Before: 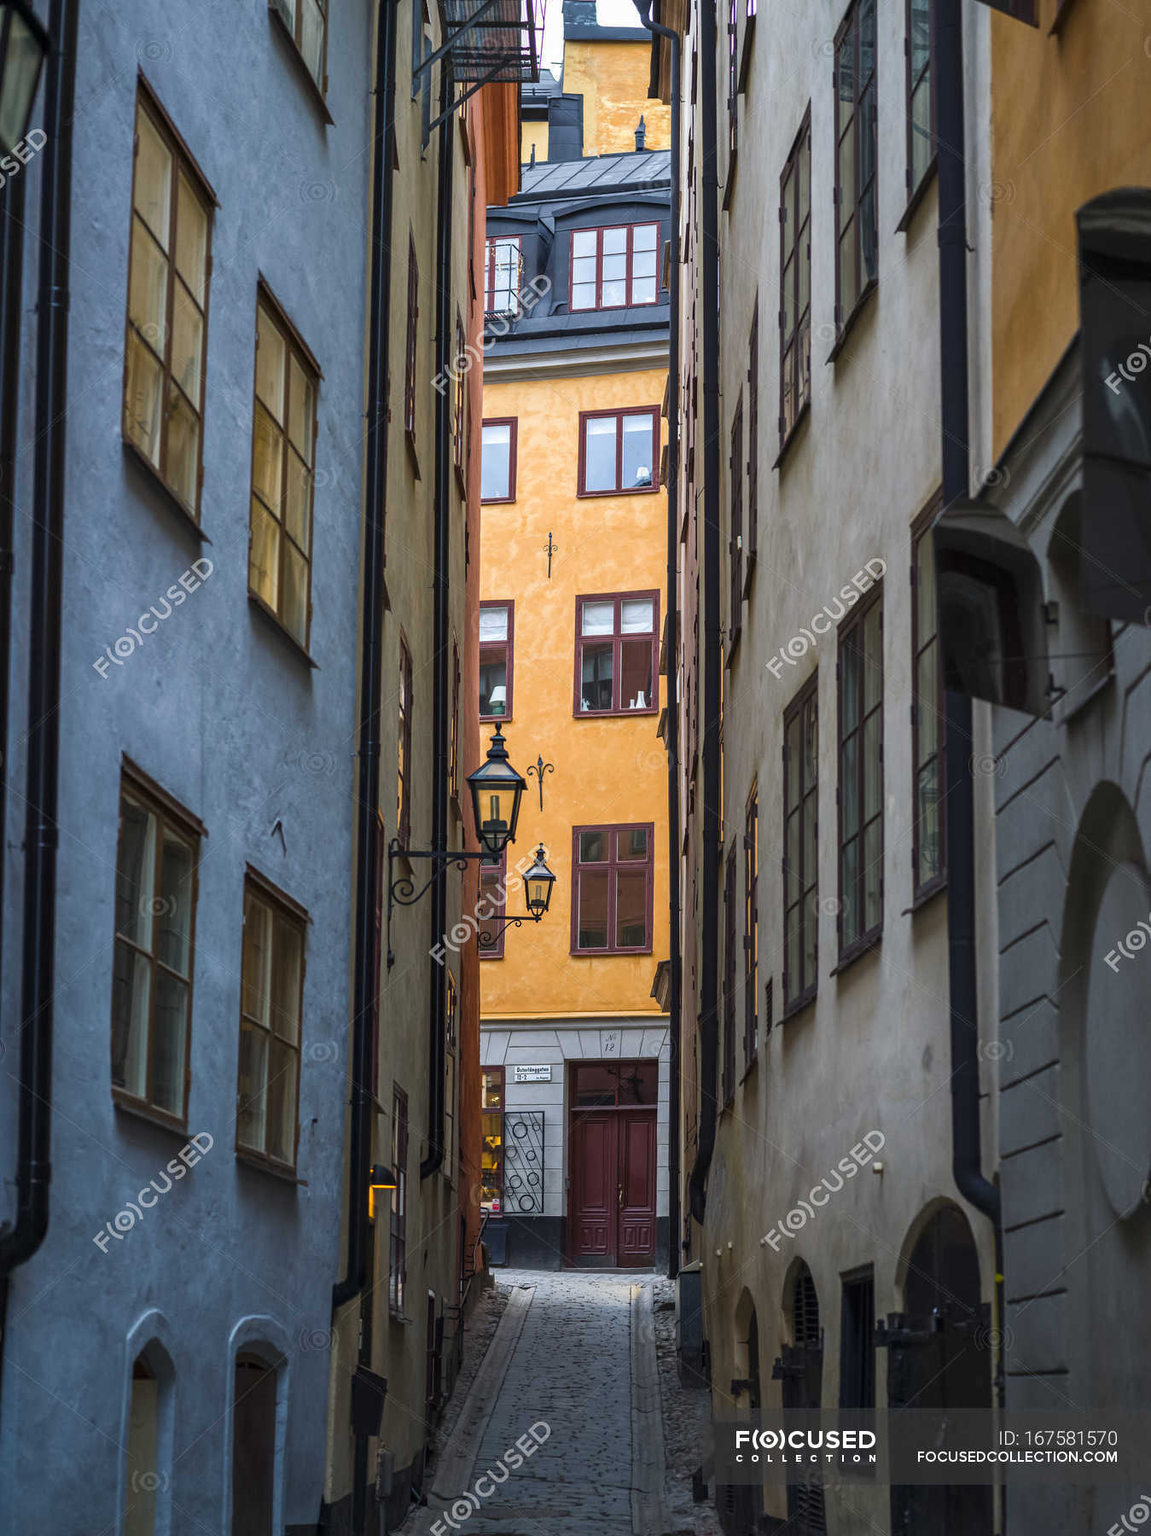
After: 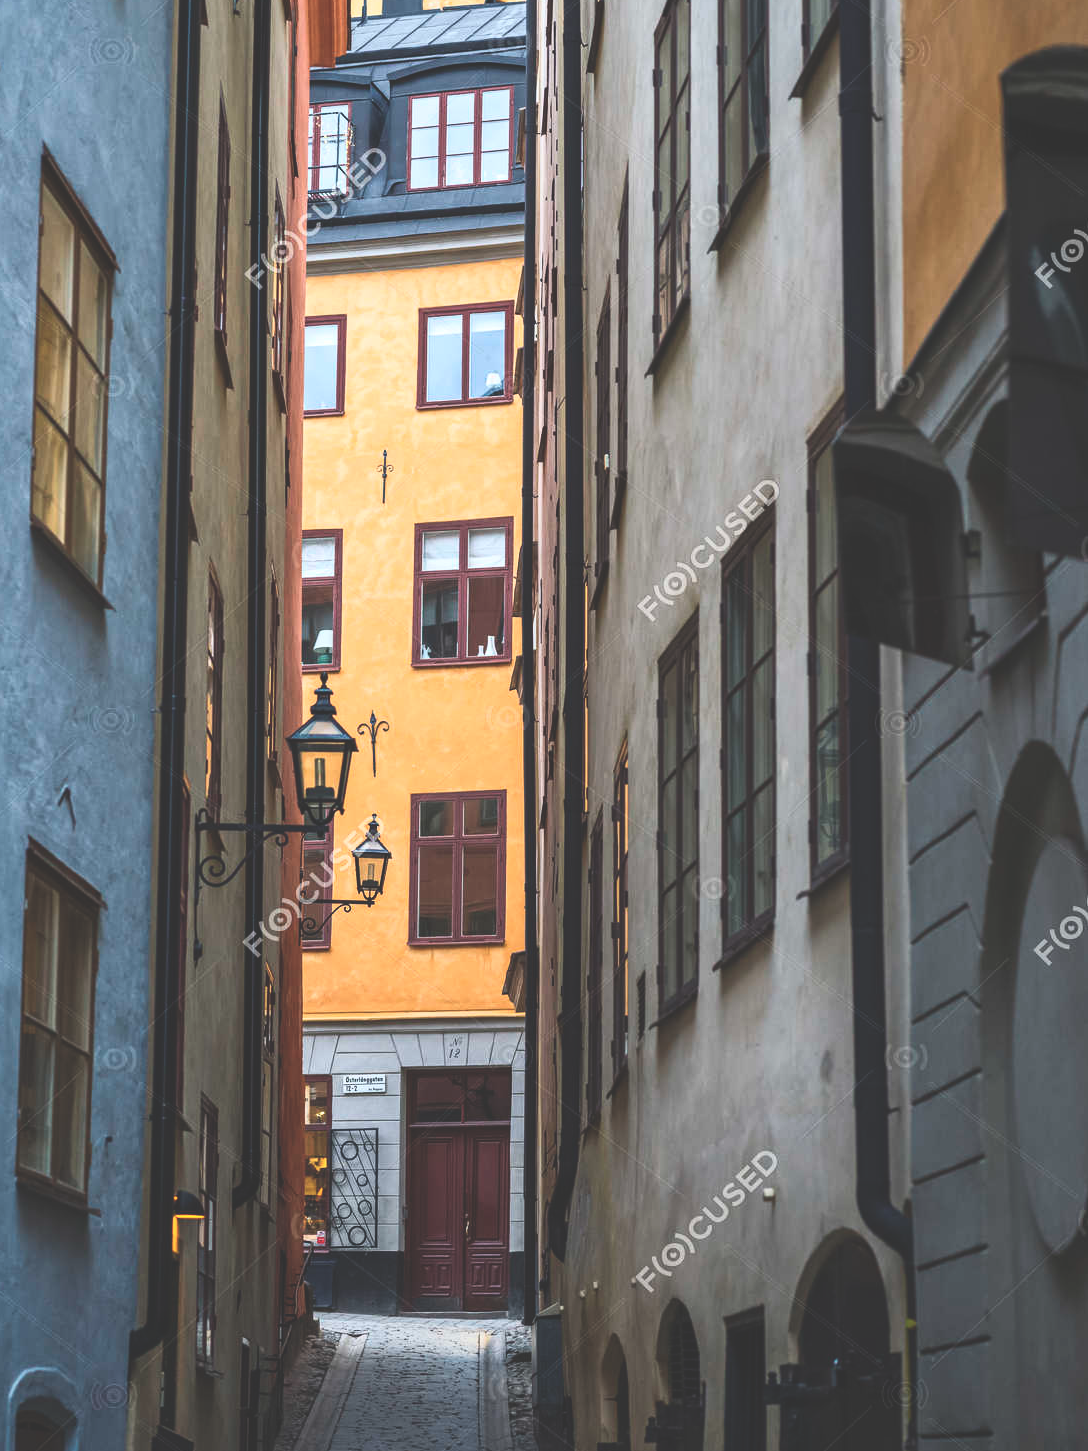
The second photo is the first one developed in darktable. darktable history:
exposure: black level correction -0.041, exposure 0.064 EV, compensate highlight preservation false
crop: left 19.338%, top 9.7%, right 0%, bottom 9.67%
tone curve: curves: ch0 [(0, 0) (0.003, 0.036) (0.011, 0.04) (0.025, 0.042) (0.044, 0.052) (0.069, 0.066) (0.1, 0.085) (0.136, 0.106) (0.177, 0.144) (0.224, 0.188) (0.277, 0.241) (0.335, 0.307) (0.399, 0.382) (0.468, 0.466) (0.543, 0.56) (0.623, 0.672) (0.709, 0.772) (0.801, 0.876) (0.898, 0.949) (1, 1)], color space Lab, independent channels, preserve colors none
